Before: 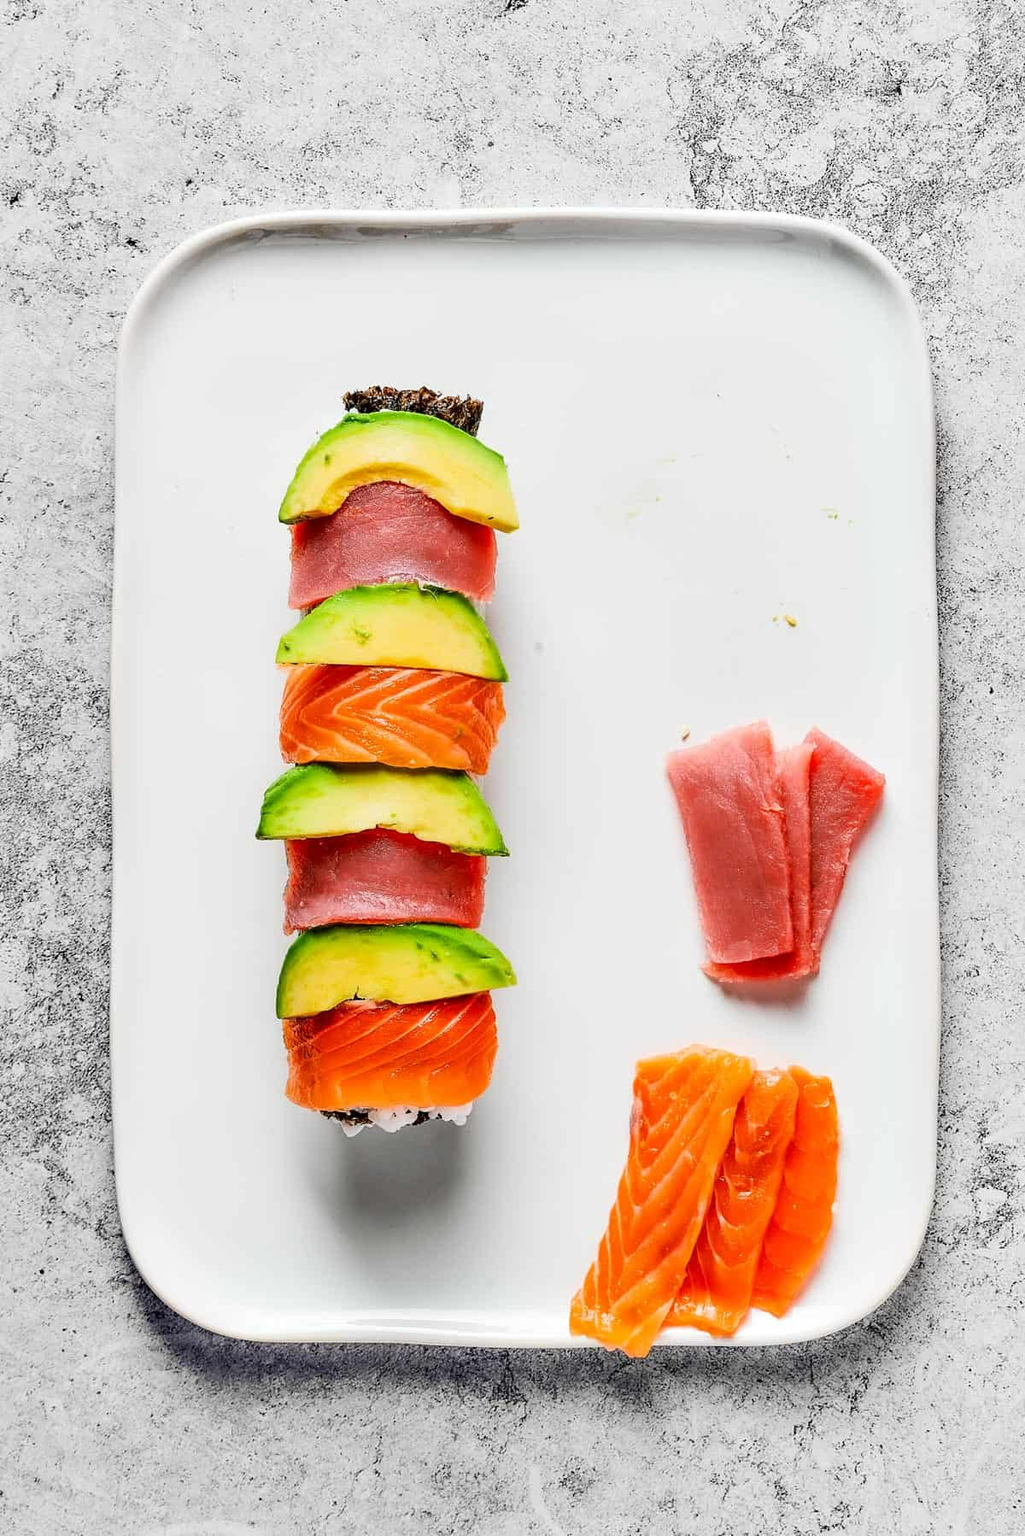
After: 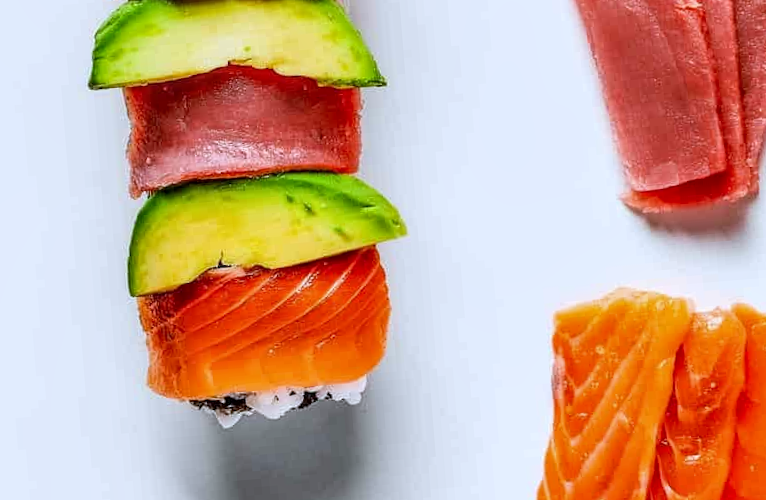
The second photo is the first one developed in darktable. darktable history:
white balance: red 0.954, blue 1.079
crop: left 18.091%, top 51.13%, right 17.525%, bottom 16.85%
local contrast: on, module defaults
rotate and perspective: rotation -4.57°, crop left 0.054, crop right 0.944, crop top 0.087, crop bottom 0.914
